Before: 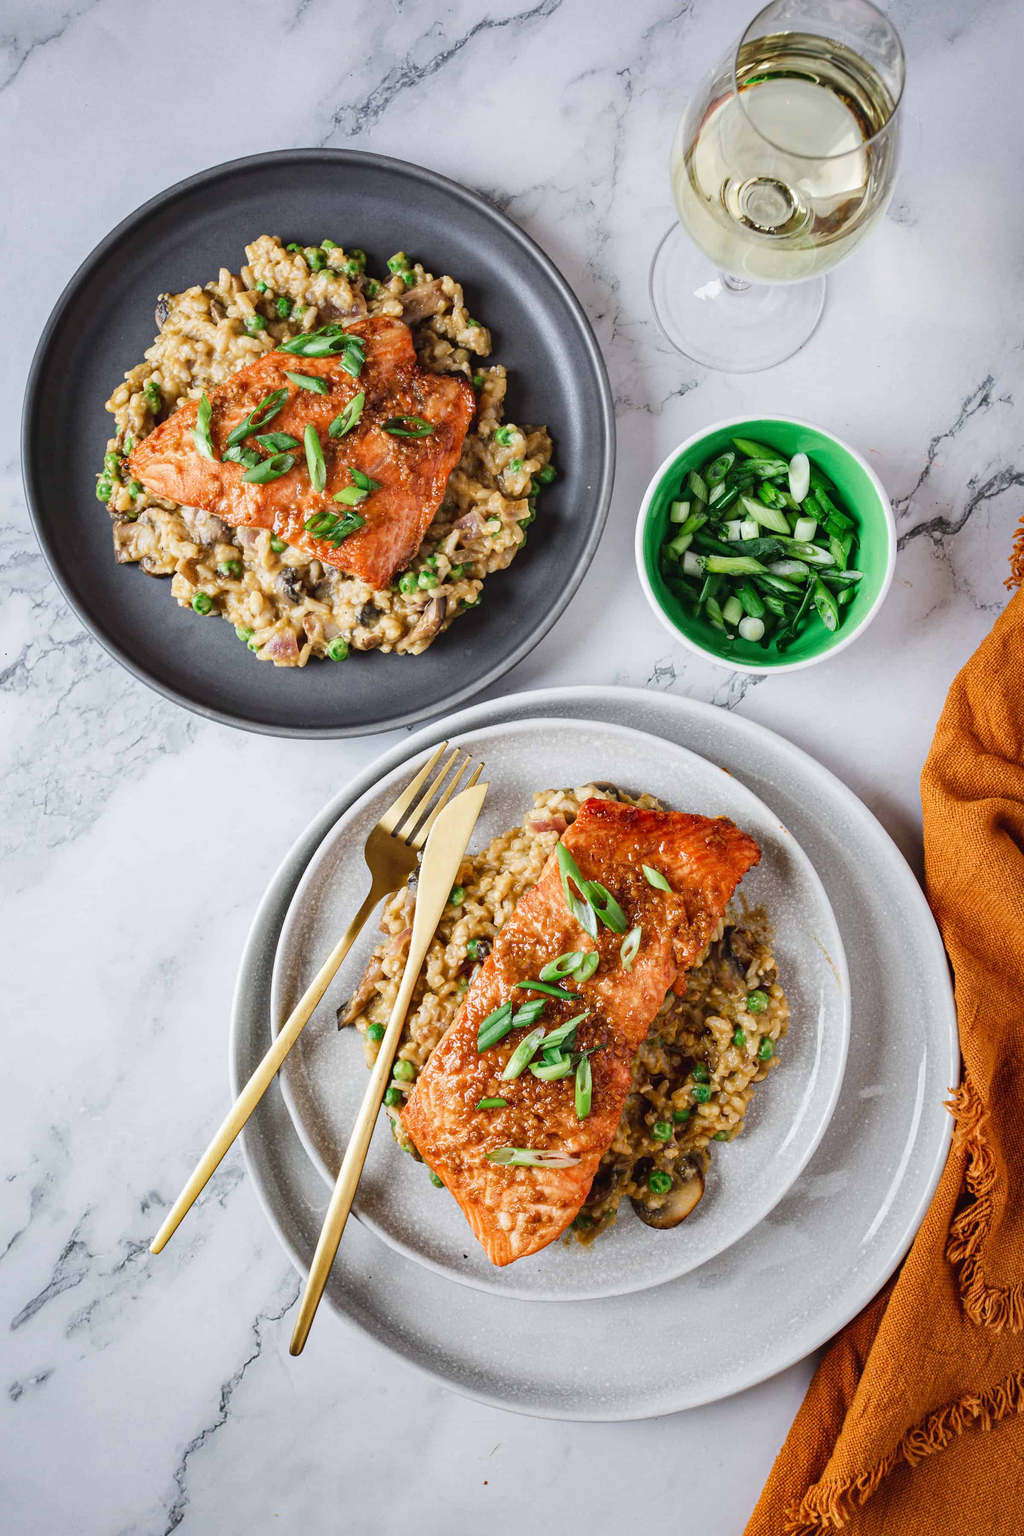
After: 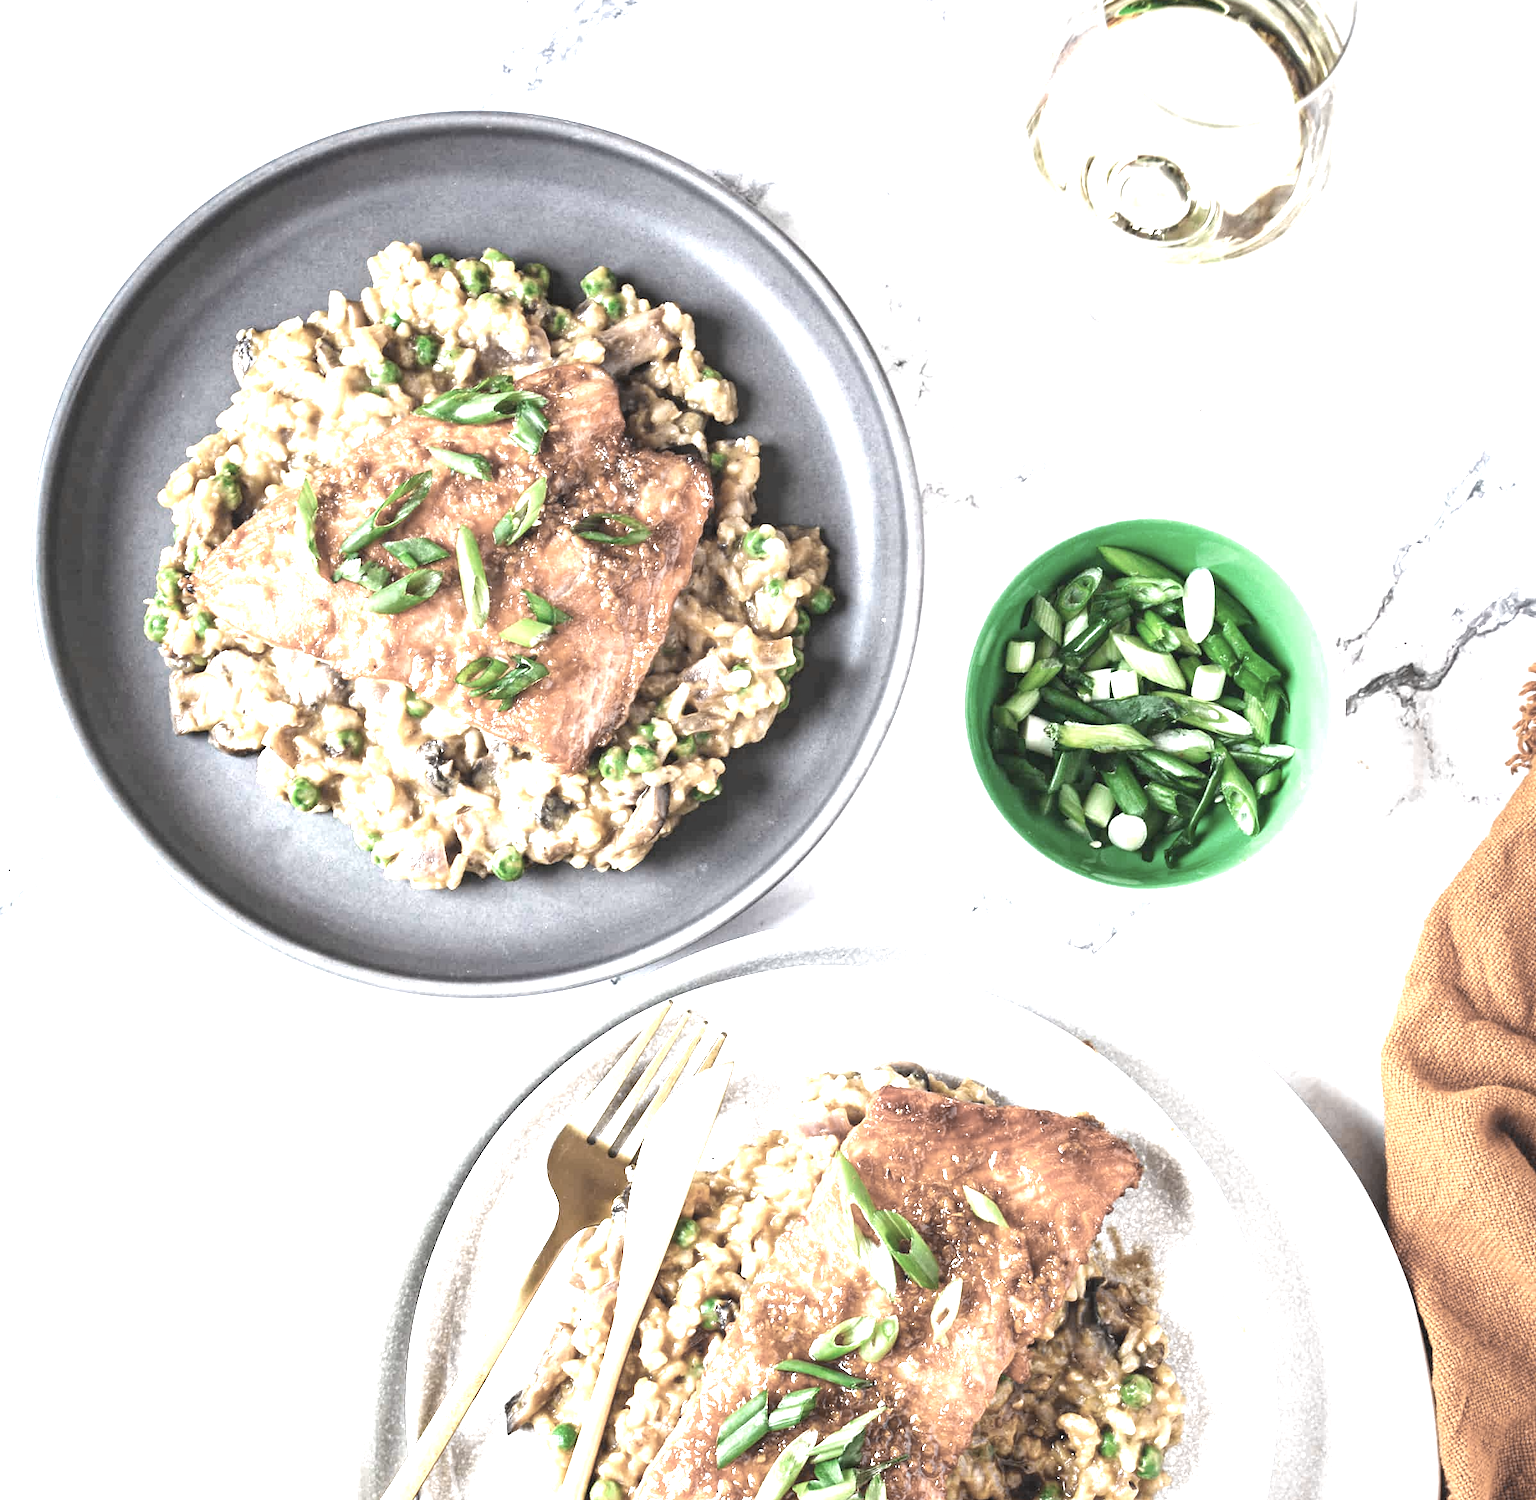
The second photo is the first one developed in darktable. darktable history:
crop and rotate: top 4.852%, bottom 29.99%
exposure: exposure 2.2 EV, compensate exposure bias true, compensate highlight preservation false
color zones: curves: ch0 [(0, 0.487) (0.241, 0.395) (0.434, 0.373) (0.658, 0.412) (0.838, 0.487)]; ch1 [(0, 0) (0.053, 0.053) (0.211, 0.202) (0.579, 0.259) (0.781, 0.241)]
